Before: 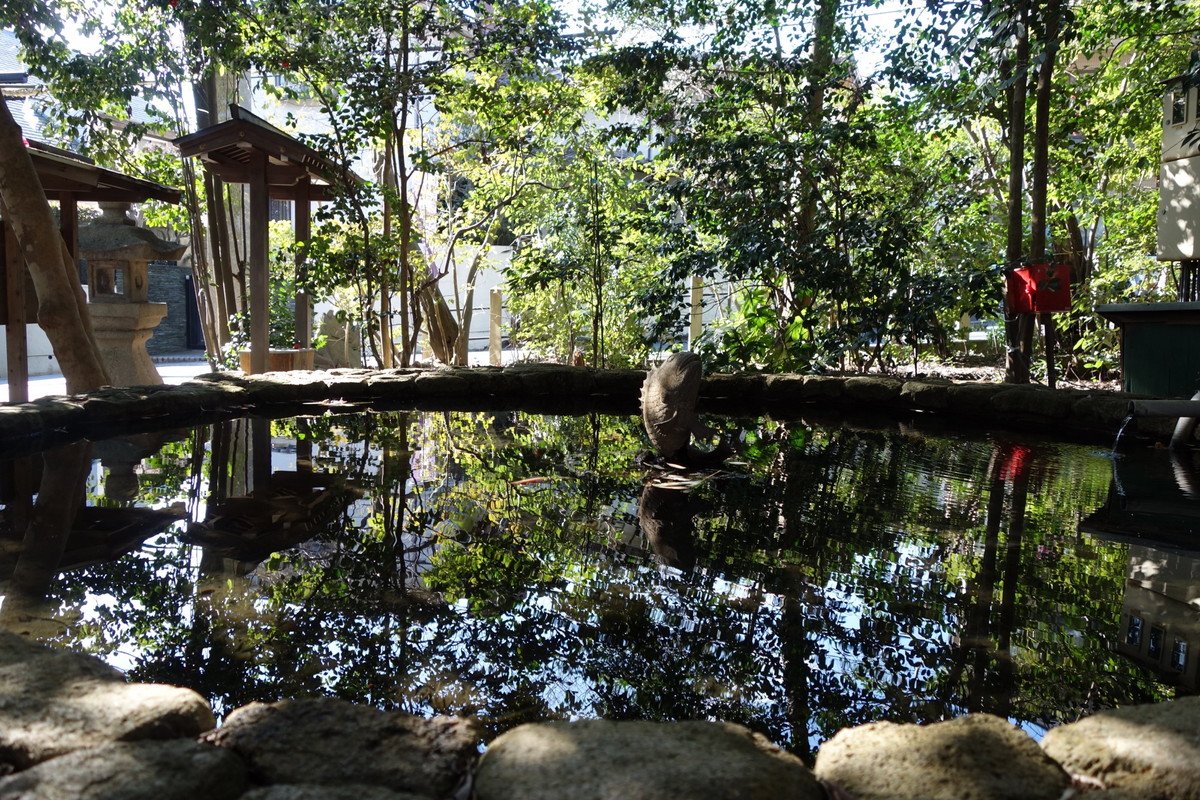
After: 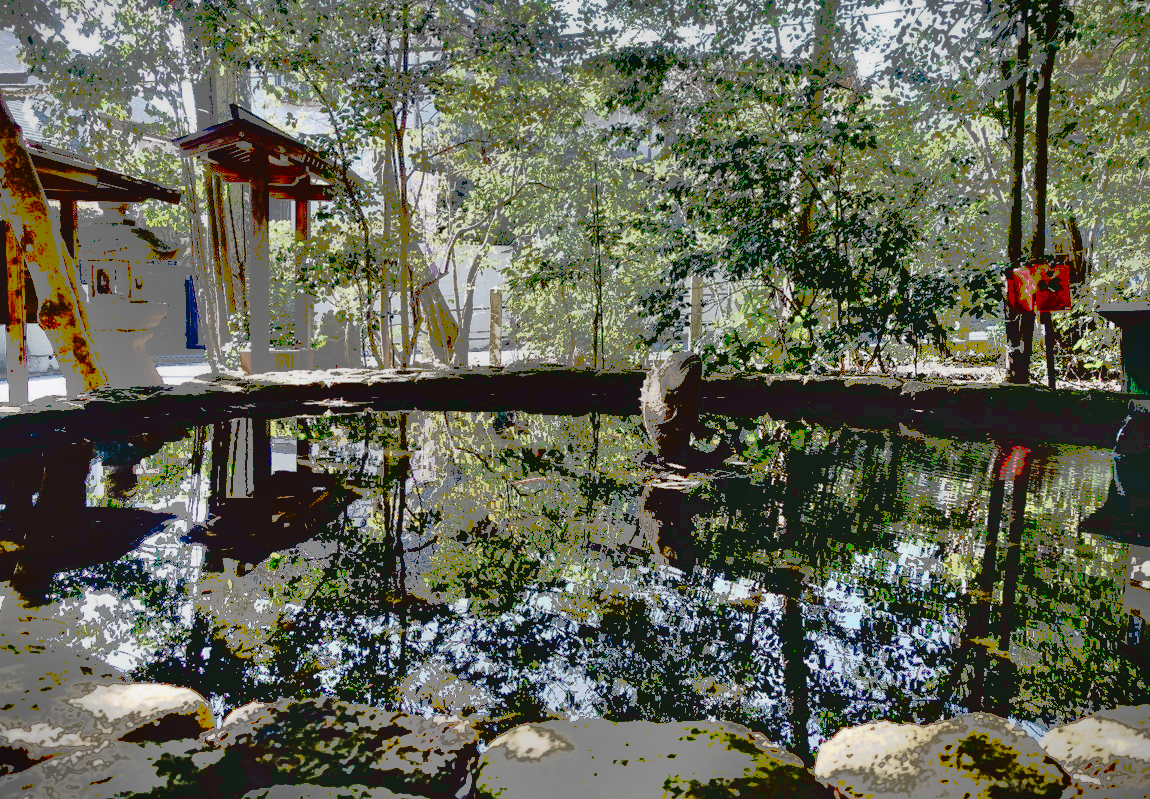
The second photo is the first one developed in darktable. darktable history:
crop: right 4.126%, bottom 0.031%
contrast brightness saturation: brightness -0.09
shadows and highlights: radius 123.98, shadows 100, white point adjustment -3, highlights -100, highlights color adjustment 89.84%, soften with gaussian
fill light: exposure -0.73 EV, center 0.69, width 2.2
haze removal: compatibility mode true, adaptive false
tone curve: curves: ch0 [(0, 0) (0.003, 0.449) (0.011, 0.449) (0.025, 0.449) (0.044, 0.45) (0.069, 0.453) (0.1, 0.453) (0.136, 0.455) (0.177, 0.458) (0.224, 0.462) (0.277, 0.47) (0.335, 0.491) (0.399, 0.522) (0.468, 0.561) (0.543, 0.619) (0.623, 0.69) (0.709, 0.756) (0.801, 0.802) (0.898, 0.825) (1, 1)], preserve colors none
vignetting: fall-off start 97.23%, saturation -0.024, center (-0.033, -0.042), width/height ratio 1.179, unbound false
filmic rgb: black relative exposure -4 EV, white relative exposure 3 EV, hardness 3.02, contrast 1.4
